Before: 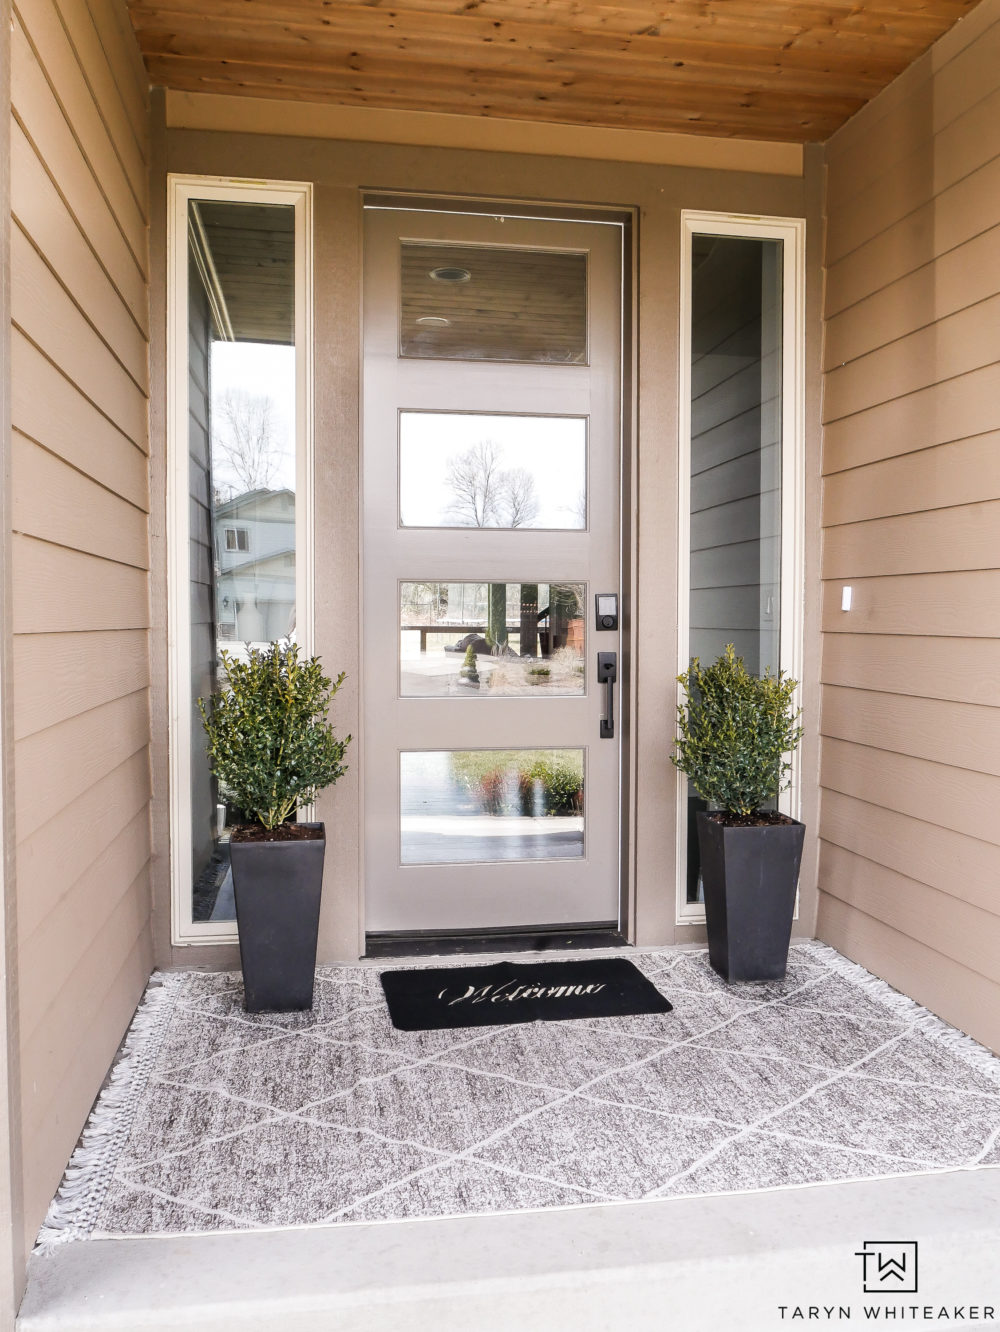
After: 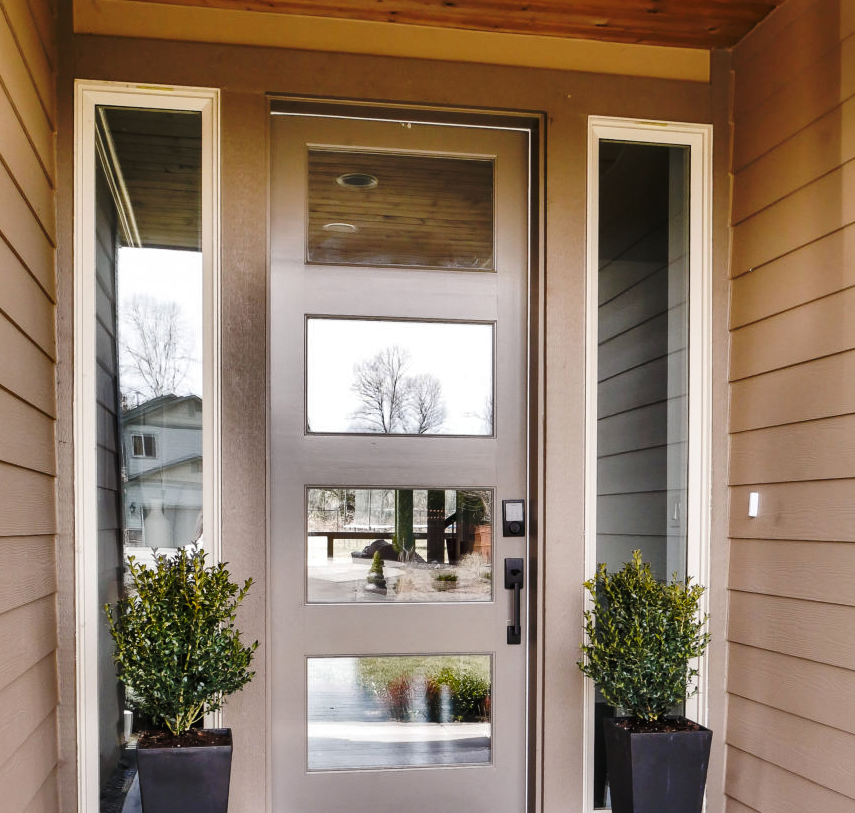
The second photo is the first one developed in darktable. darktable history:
shadows and highlights: shadows 18.88, highlights -84.34, soften with gaussian
crop and rotate: left 9.369%, top 7.119%, right 5.07%, bottom 31.835%
base curve: curves: ch0 [(0, 0) (0.073, 0.04) (0.157, 0.139) (0.492, 0.492) (0.758, 0.758) (1, 1)], preserve colors none
